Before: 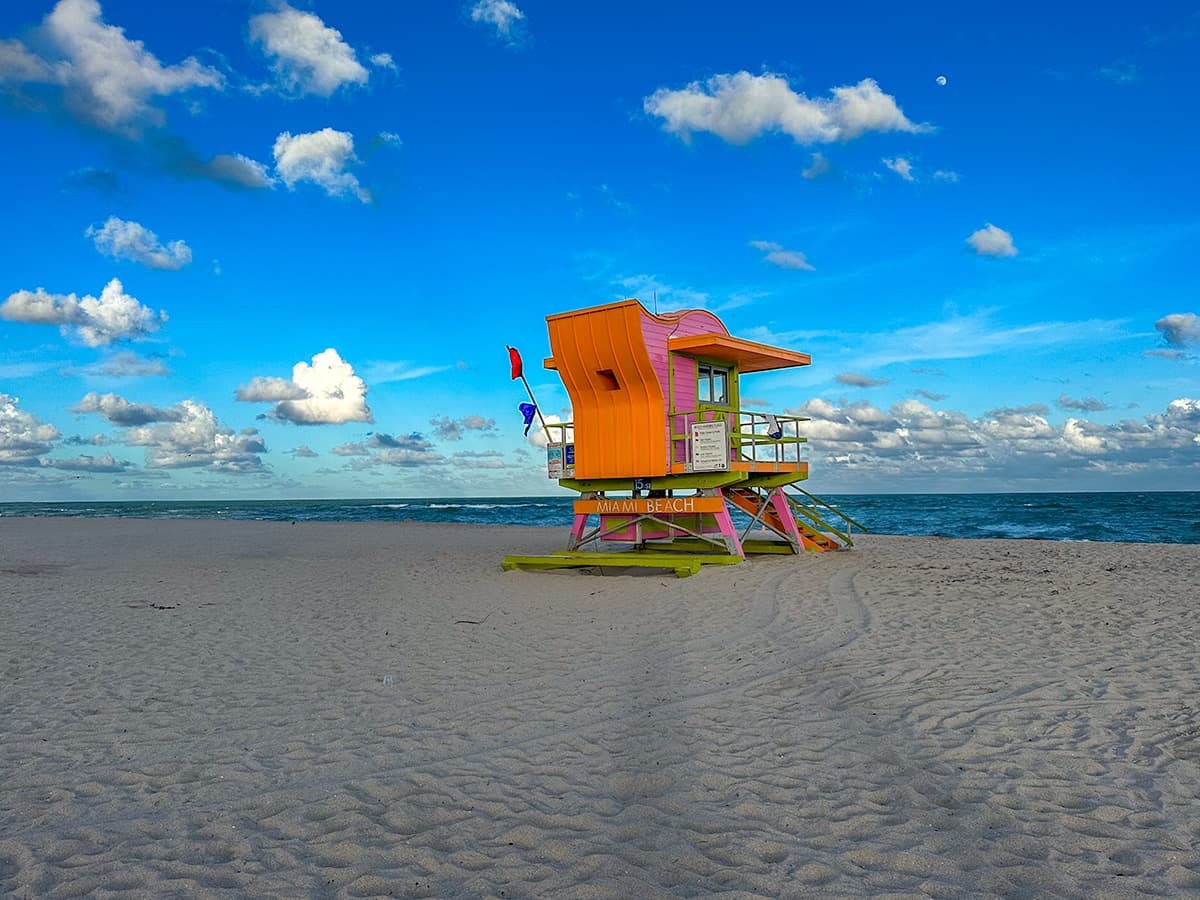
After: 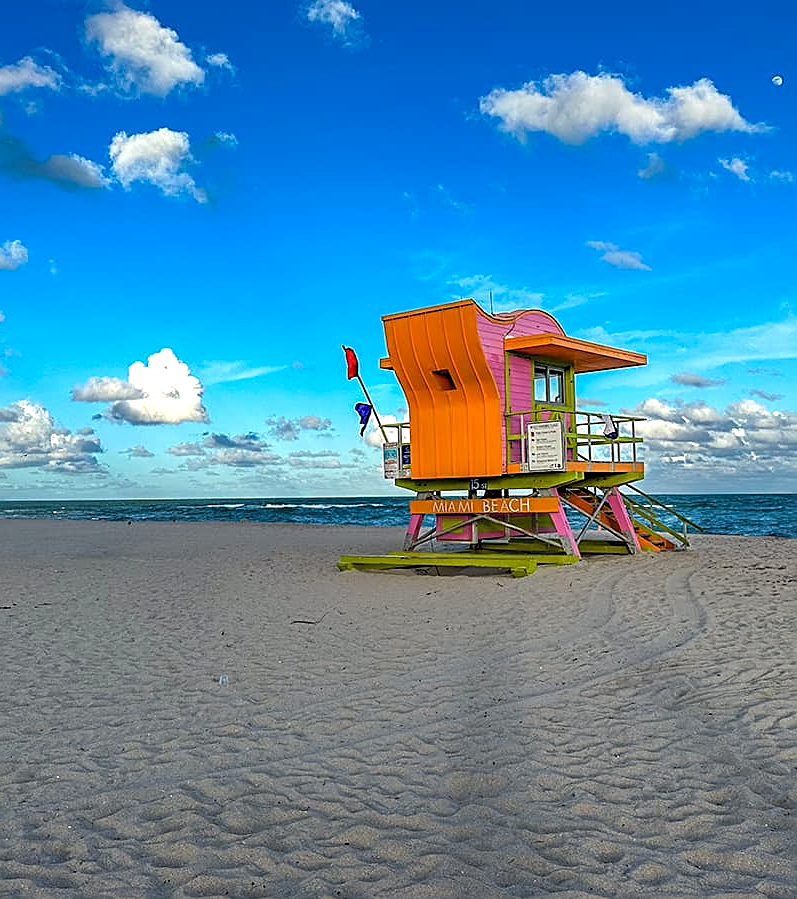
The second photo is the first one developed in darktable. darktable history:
levels: levels [0.055, 0.477, 0.9]
crop and rotate: left 13.747%, right 19.784%
sharpen: on, module defaults
